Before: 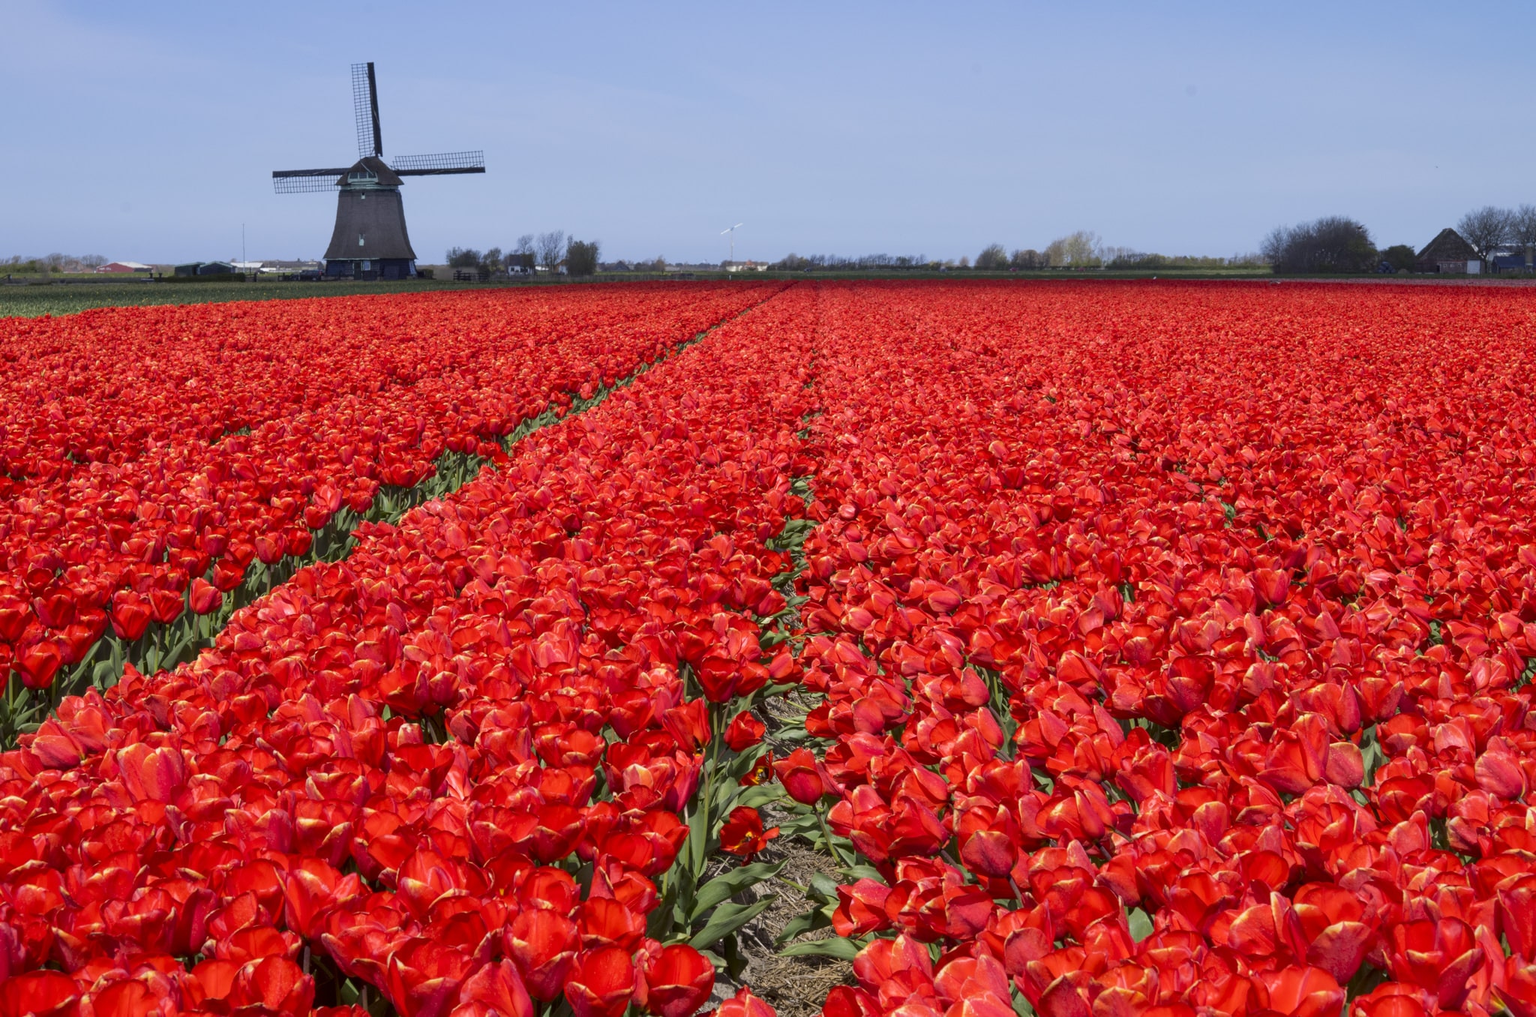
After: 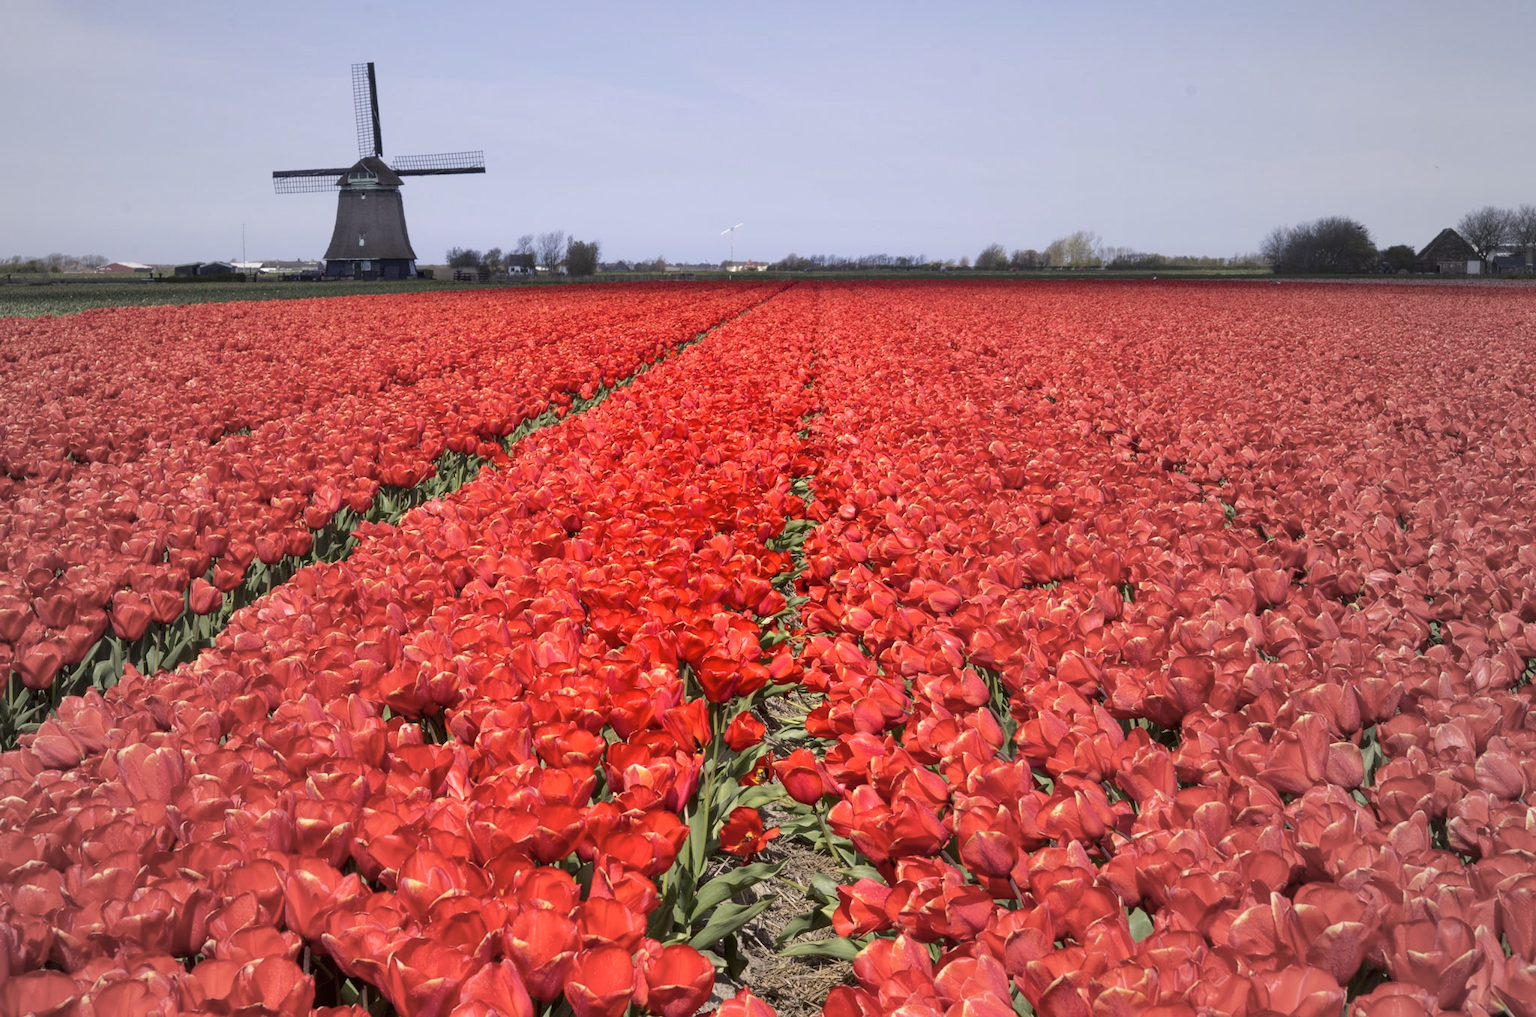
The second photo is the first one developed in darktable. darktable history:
shadows and highlights: radius 110.86, shadows 51.09, white point adjustment 9.16, highlights -4.17, highlights color adjustment 32.2%, soften with gaussian
color correction: highlights a* 3.84, highlights b* 5.07
vignetting: fall-off start 18.21%, fall-off radius 137.95%, brightness -0.207, center (-0.078, 0.066), width/height ratio 0.62, shape 0.59
